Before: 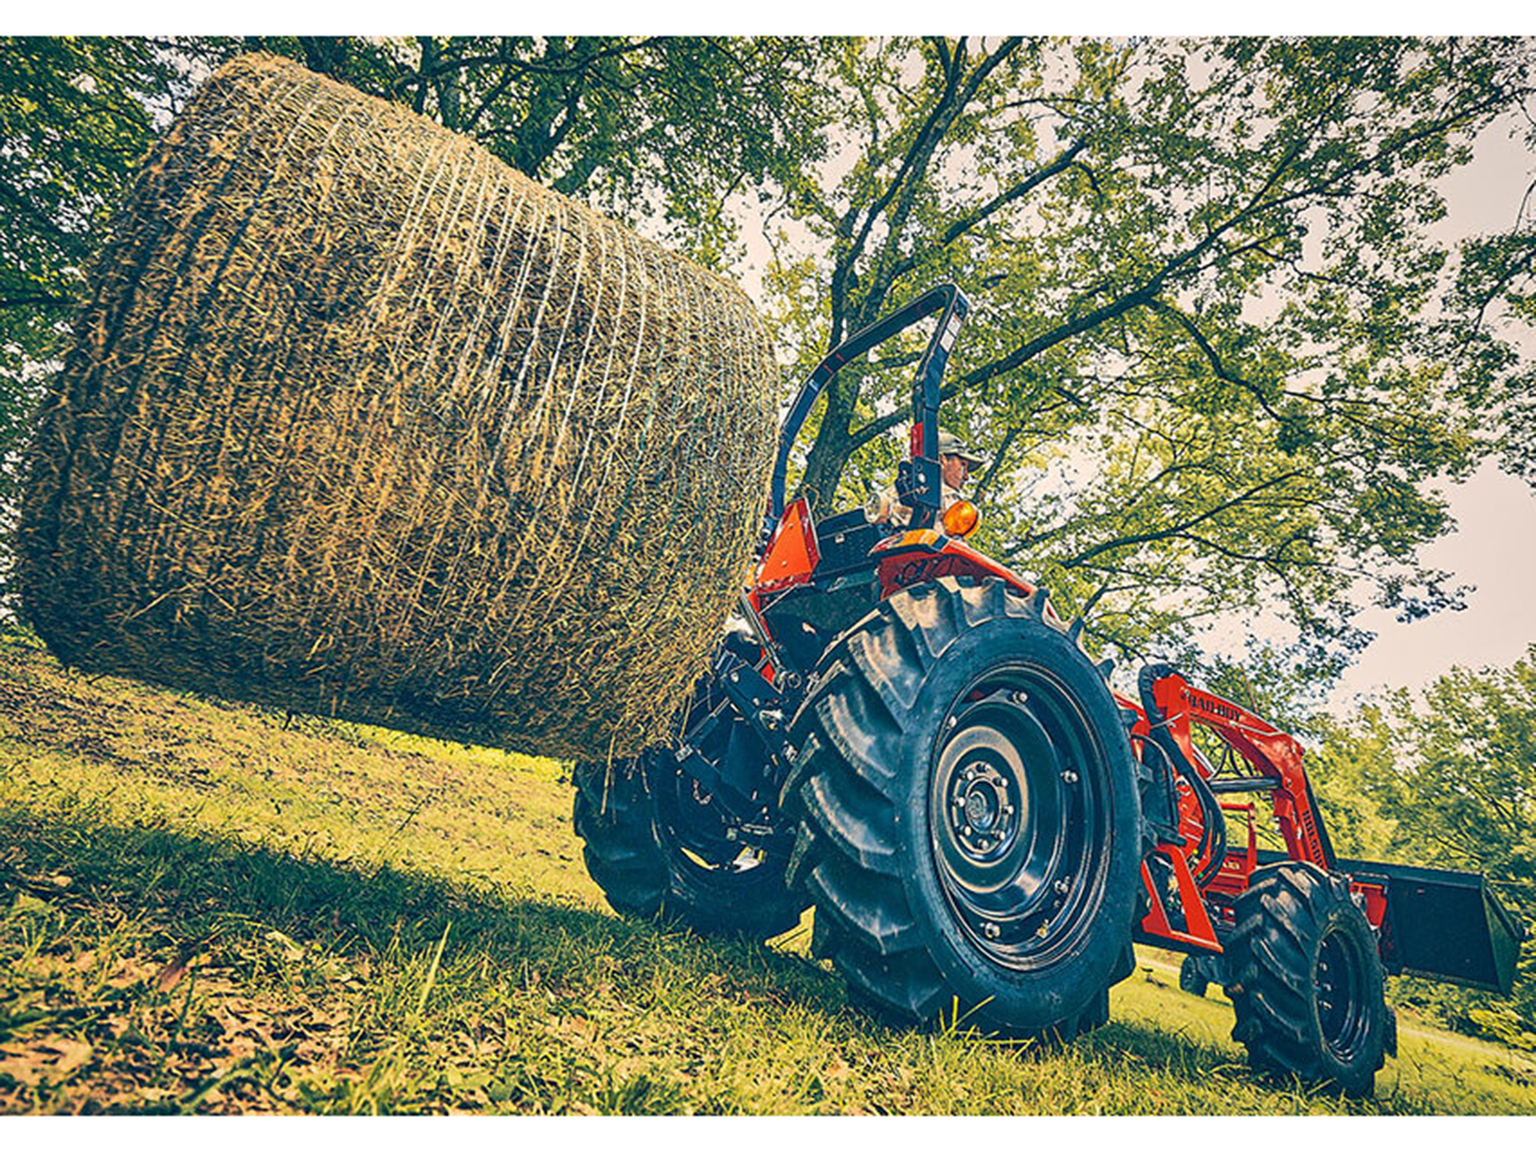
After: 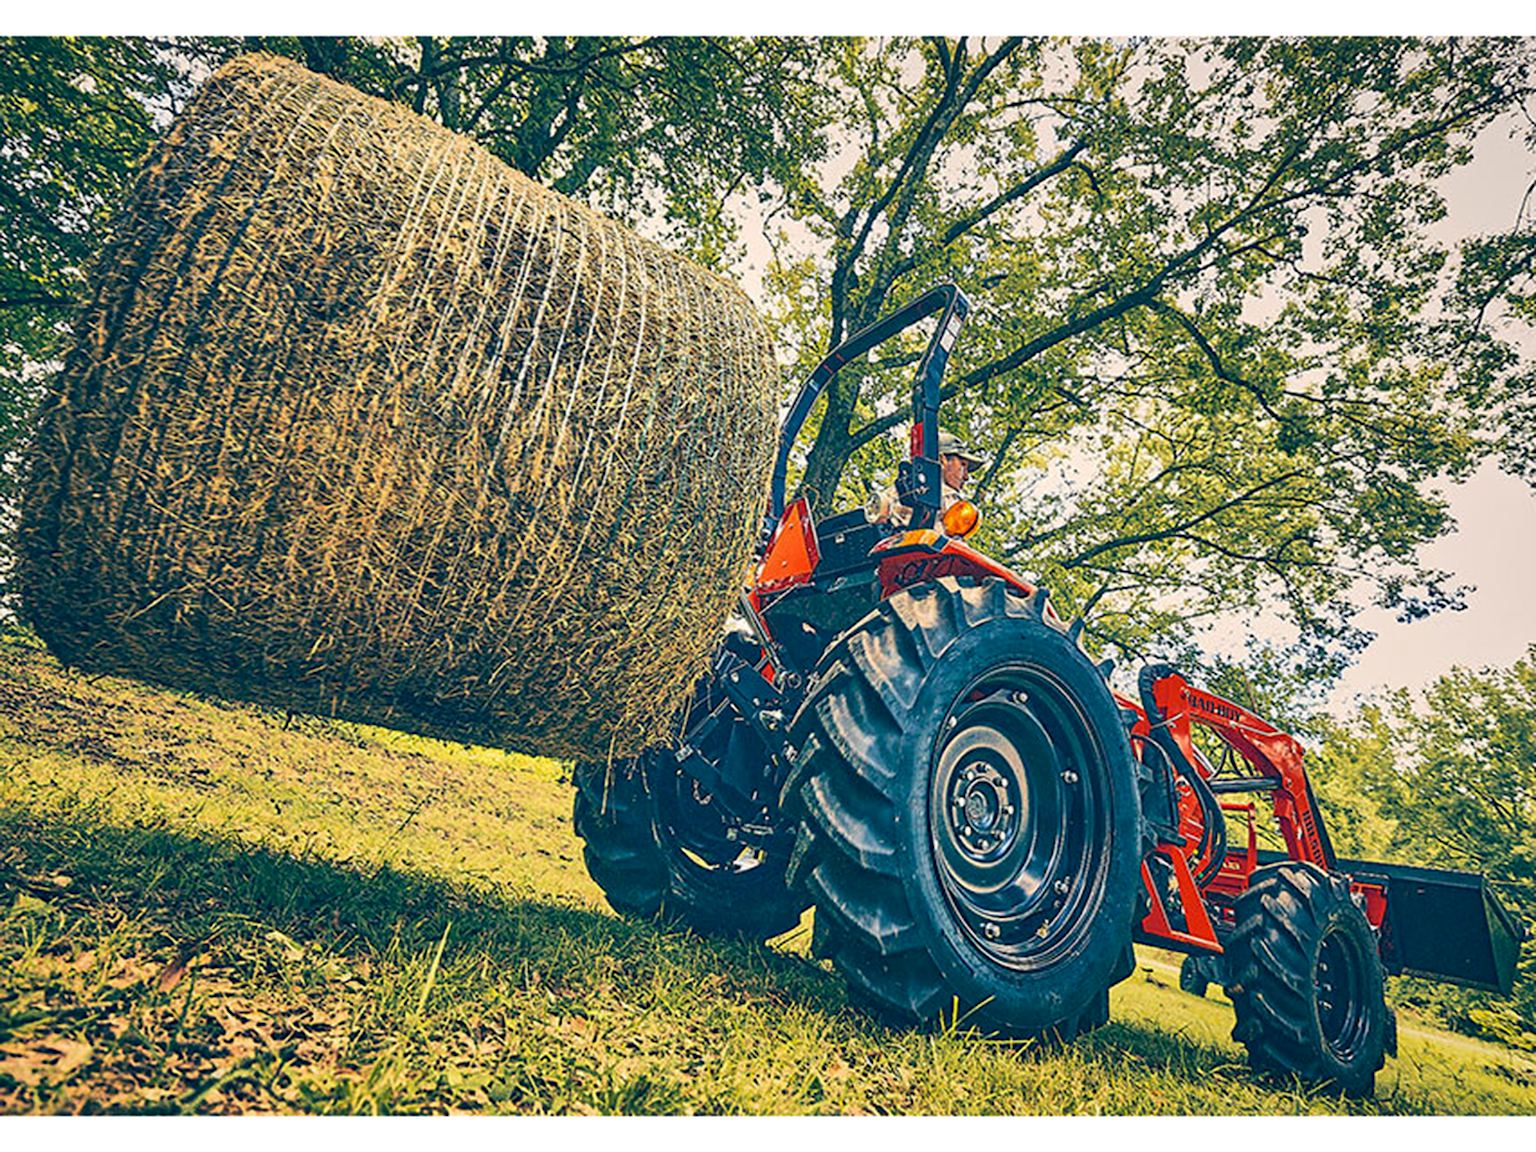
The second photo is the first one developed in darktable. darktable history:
haze removal: strength 0.29, distance 0.25, compatibility mode true, adaptive false
contrast brightness saturation: contrast 0.05
